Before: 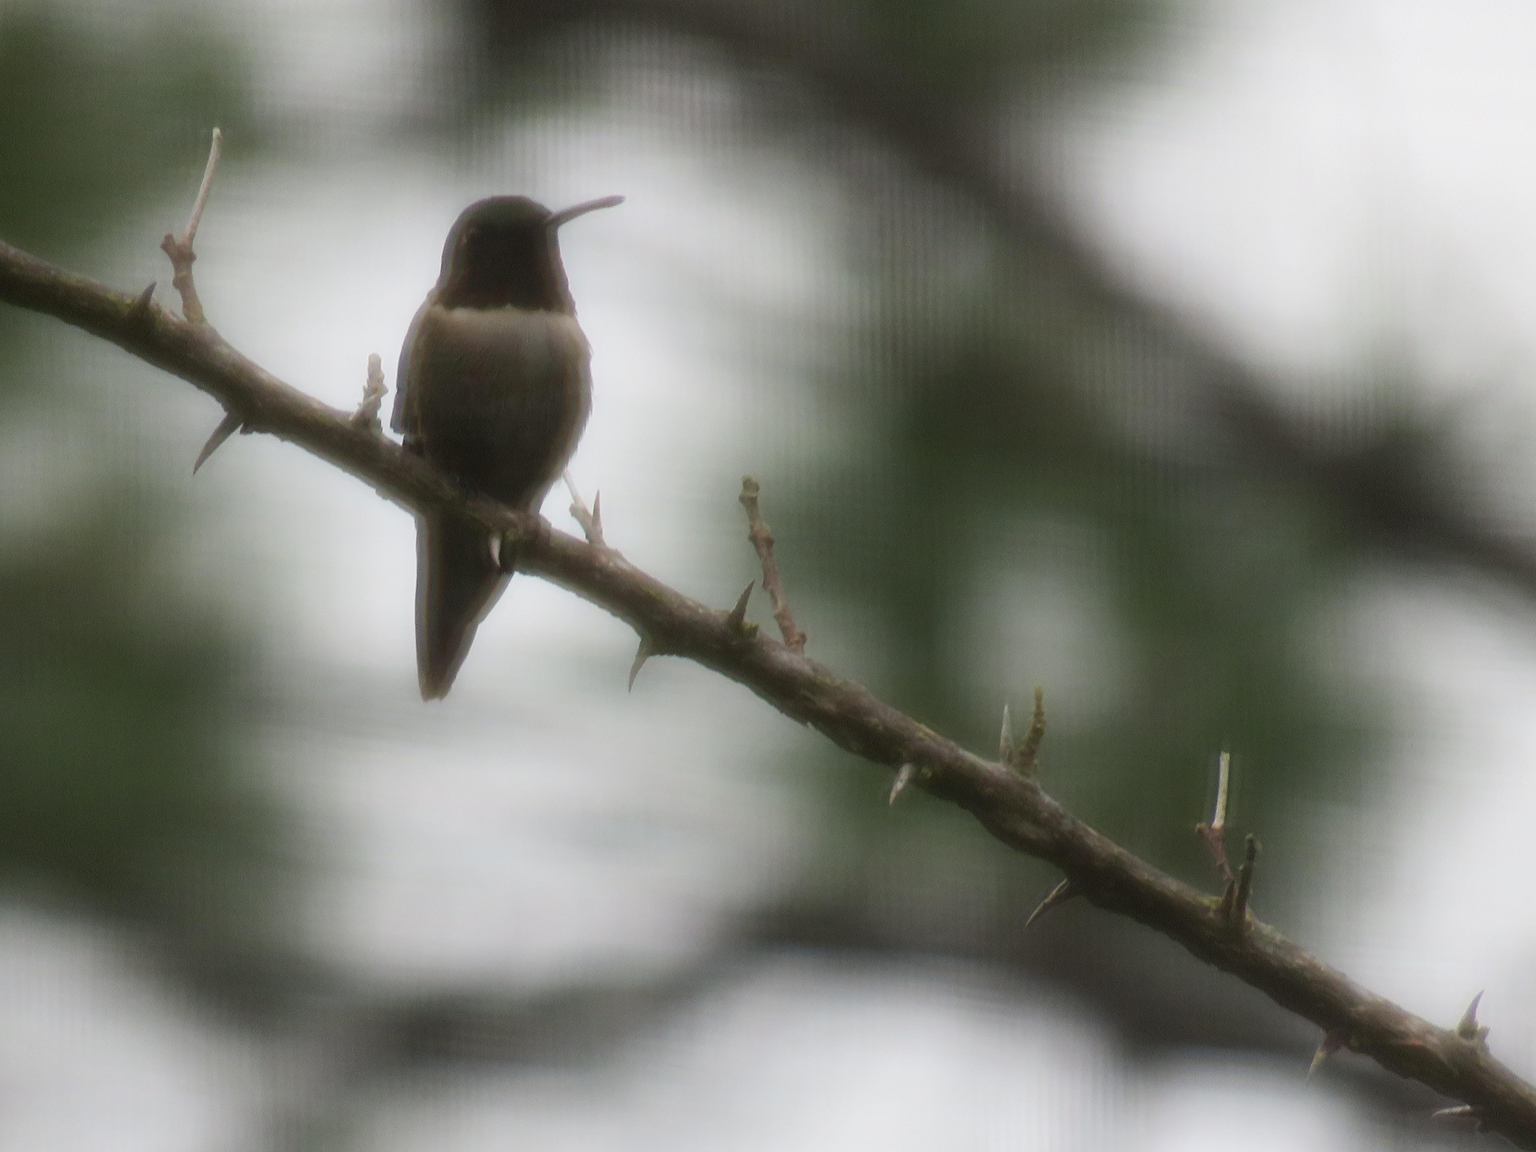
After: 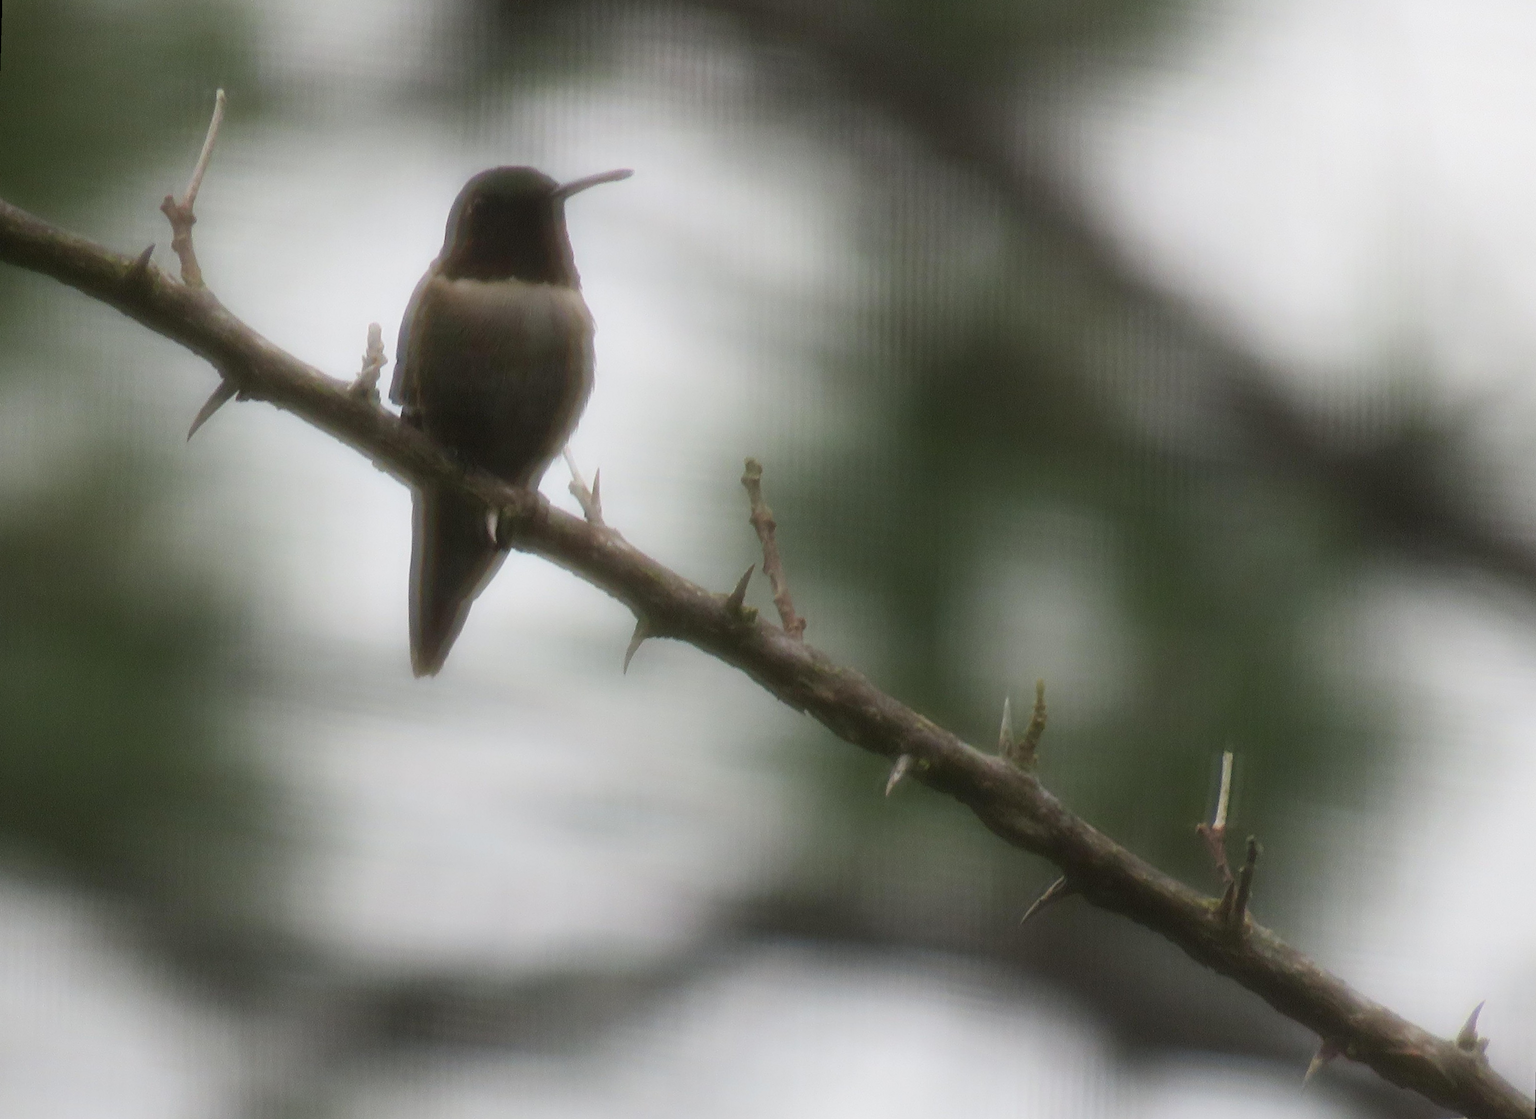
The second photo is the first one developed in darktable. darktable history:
tone equalizer: on, module defaults
rotate and perspective: rotation 1.57°, crop left 0.018, crop right 0.982, crop top 0.039, crop bottom 0.961
